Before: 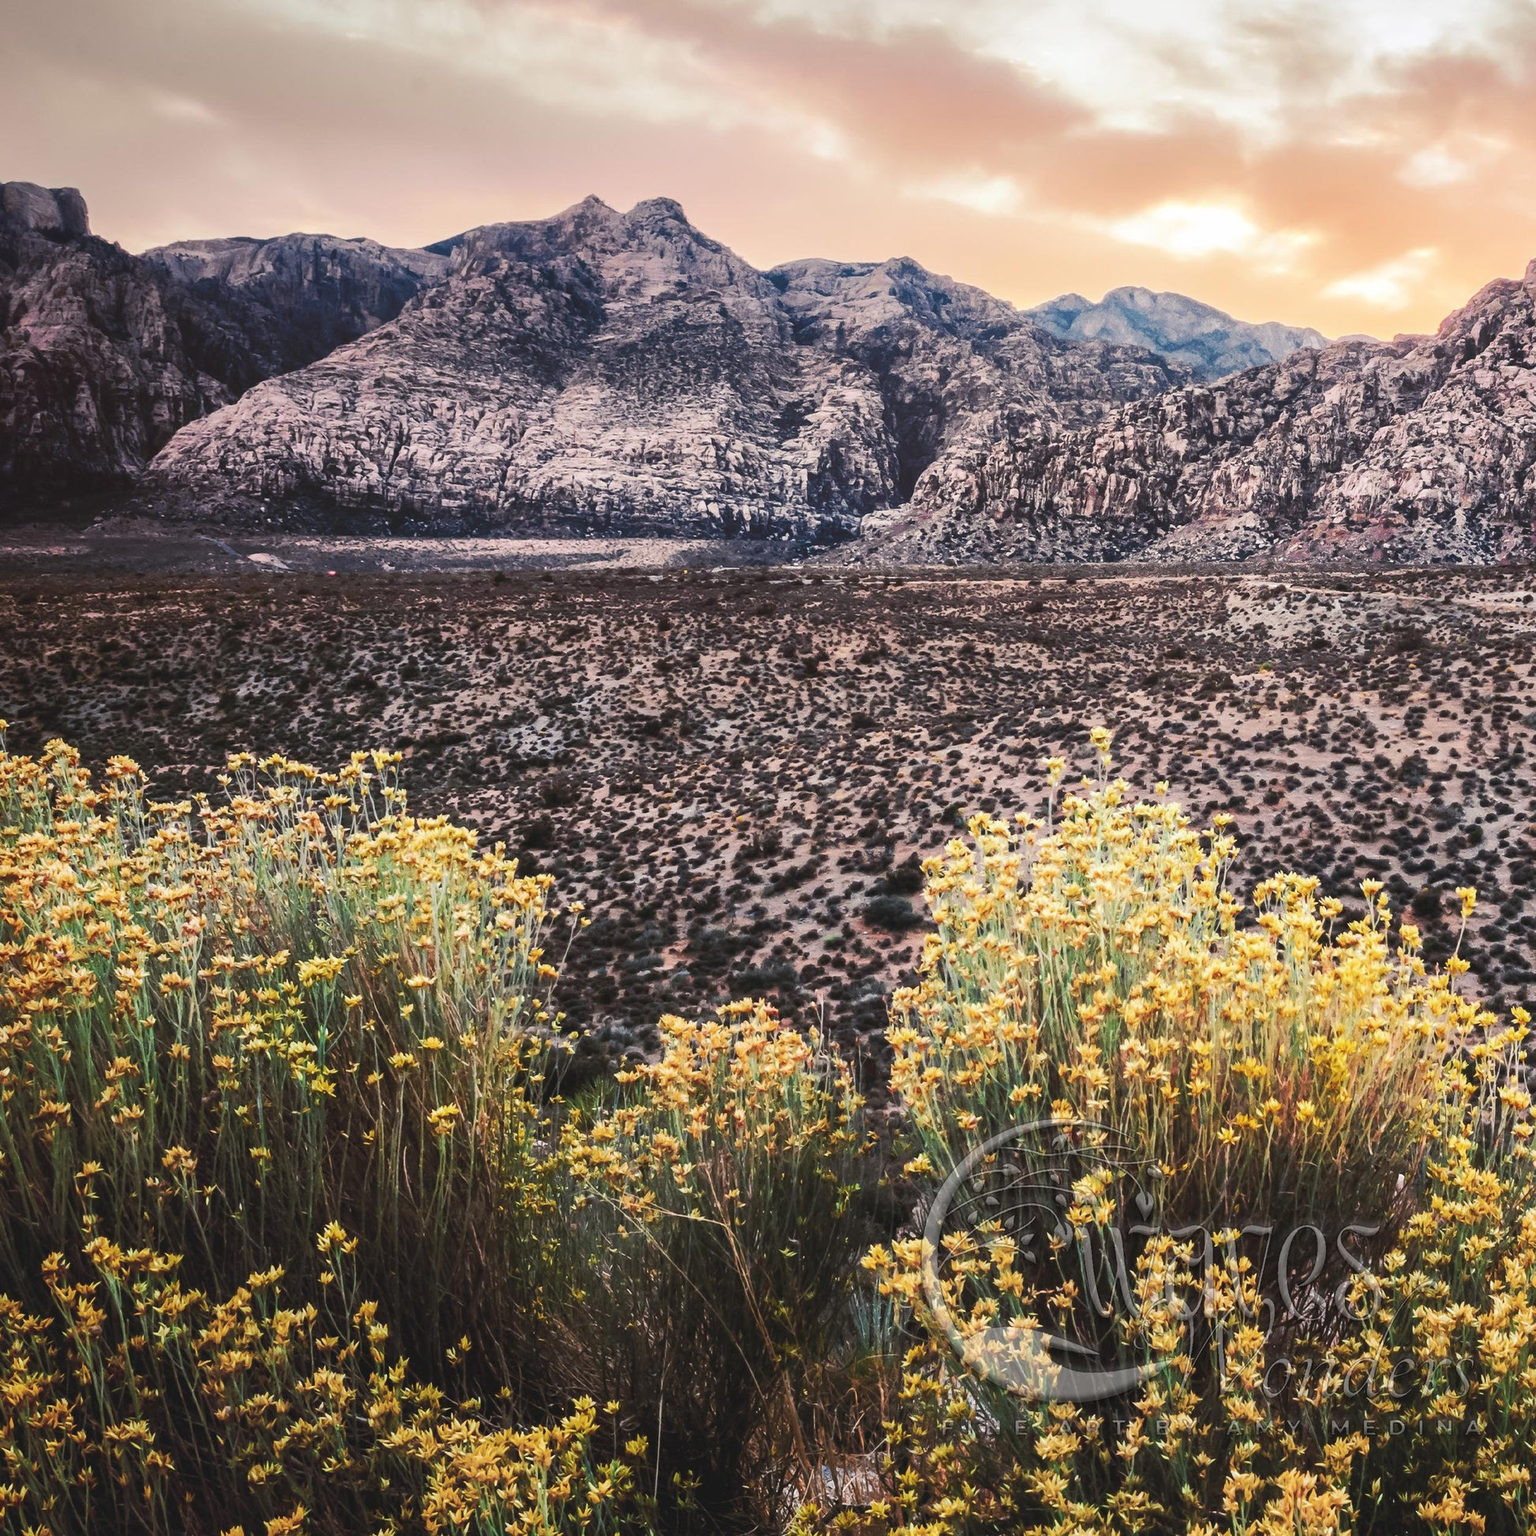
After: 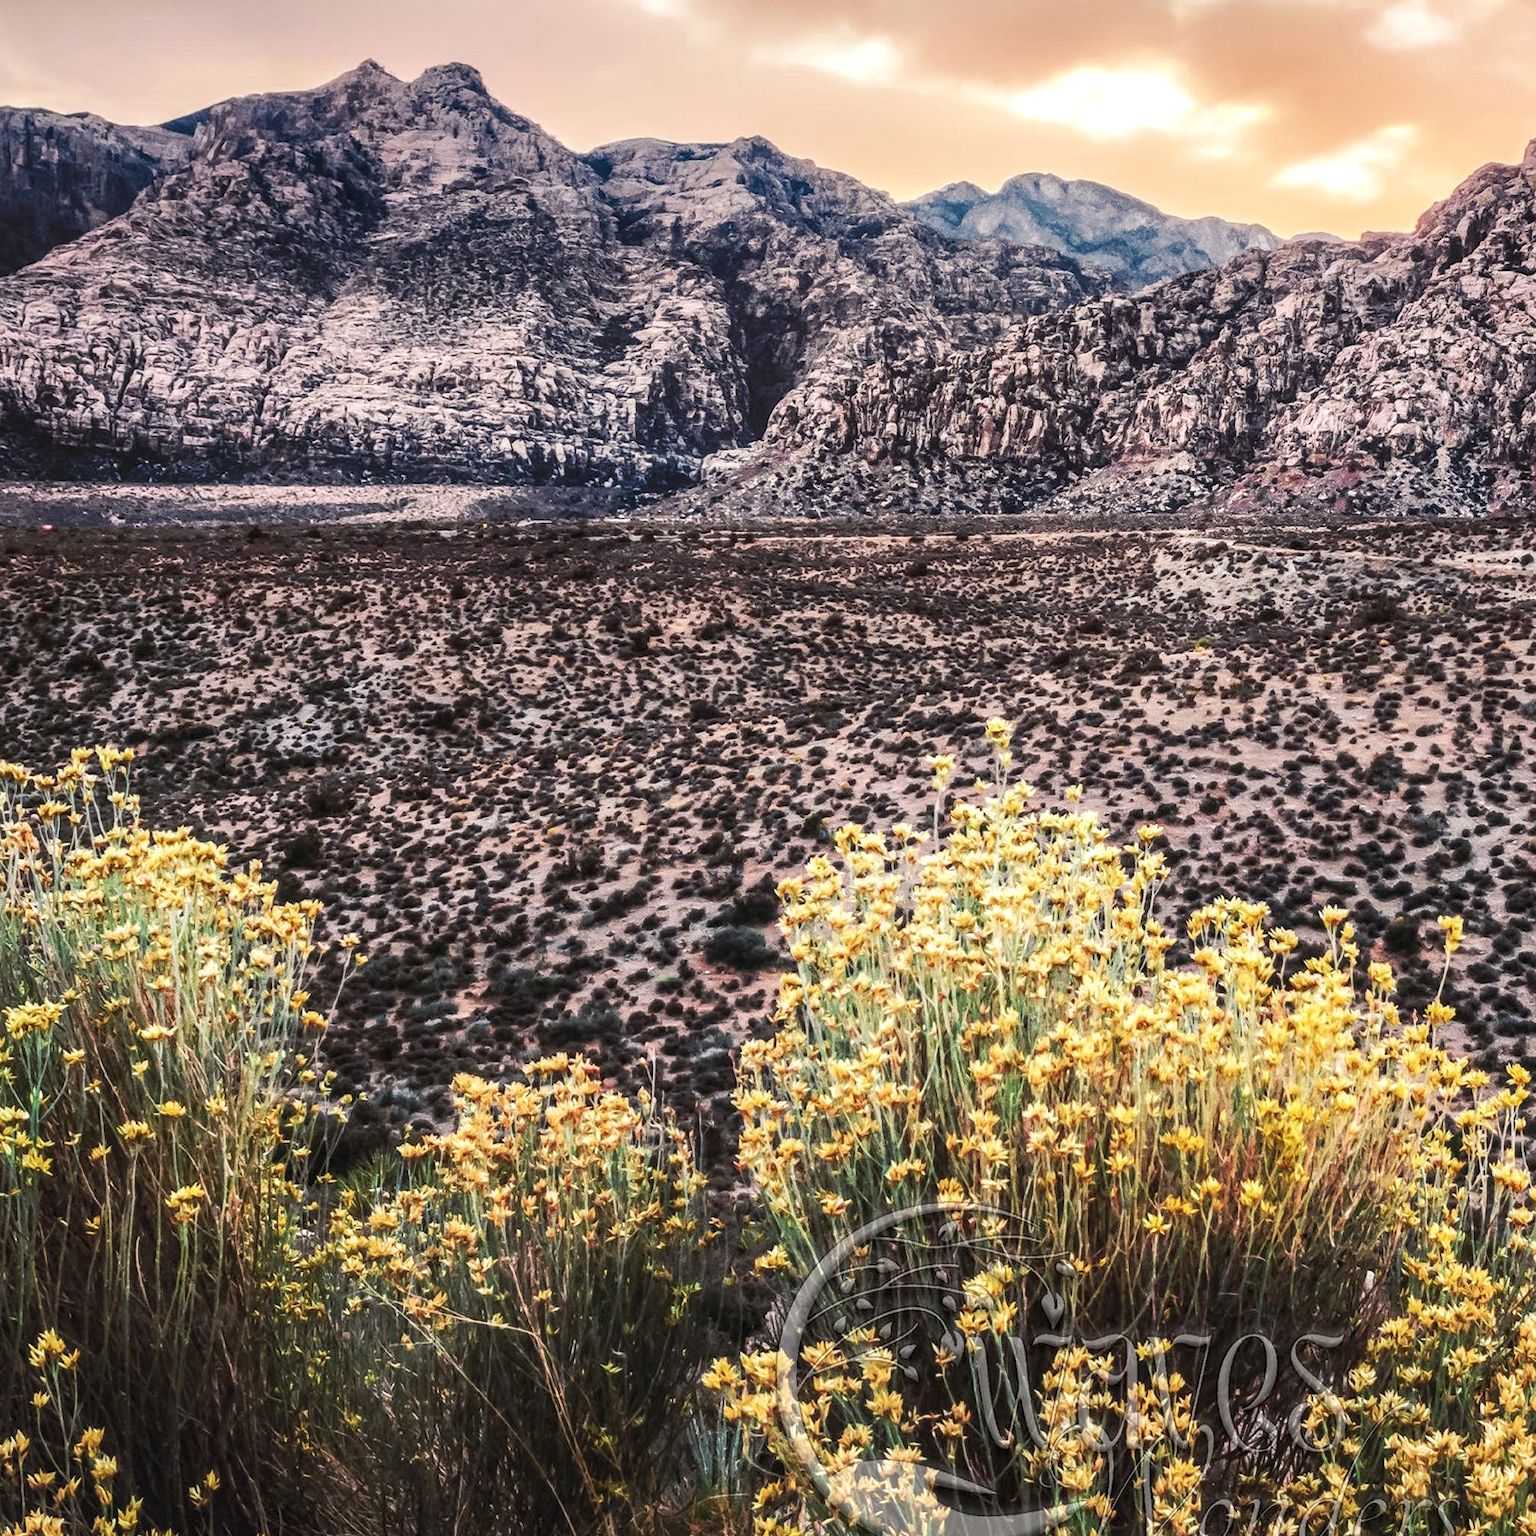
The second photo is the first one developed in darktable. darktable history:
local contrast: detail 142%
crop: left 19.159%, top 9.58%, bottom 9.58%
